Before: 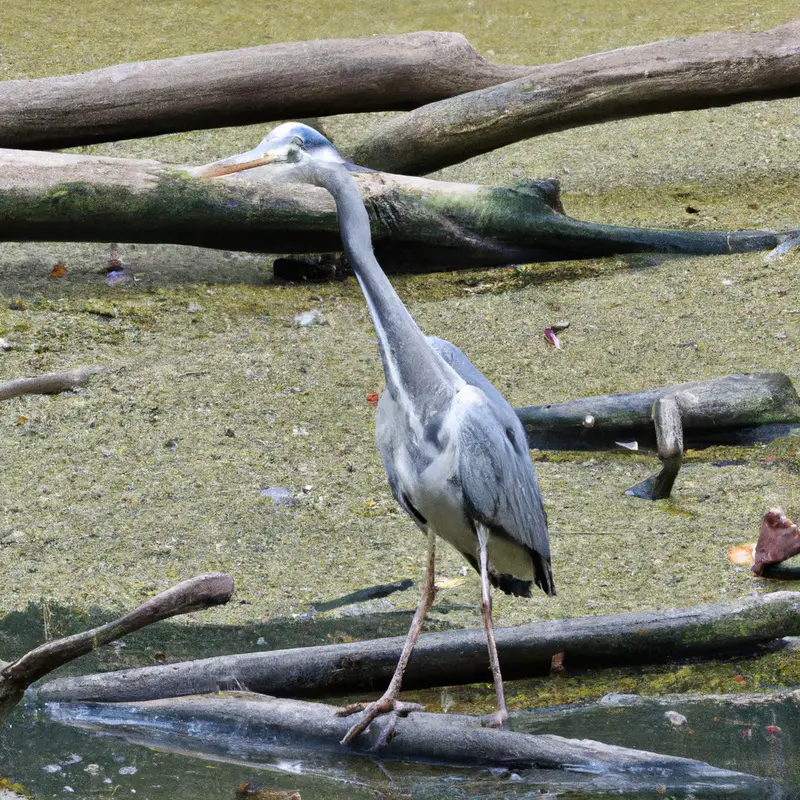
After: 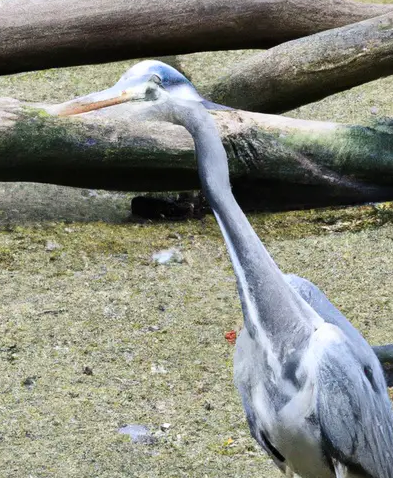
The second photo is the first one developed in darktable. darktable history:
contrast brightness saturation: contrast 0.147, brightness 0.042
crop: left 17.778%, top 7.842%, right 33.032%, bottom 32.338%
